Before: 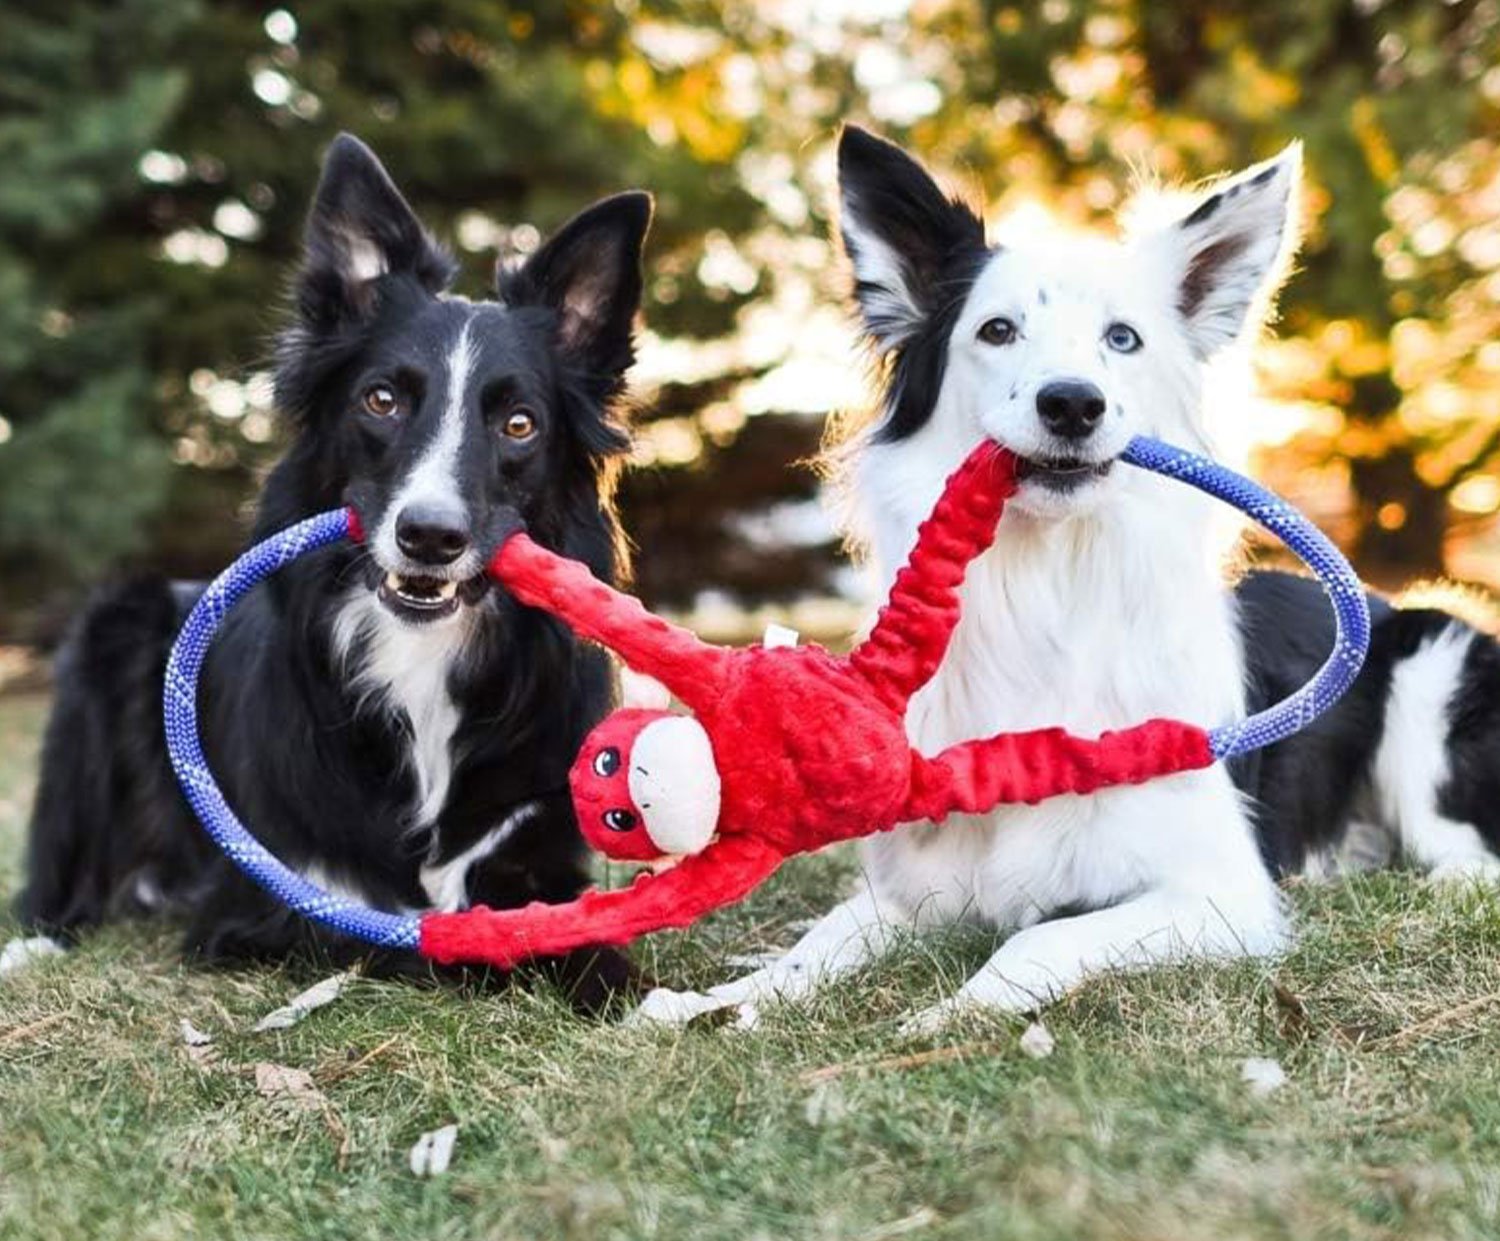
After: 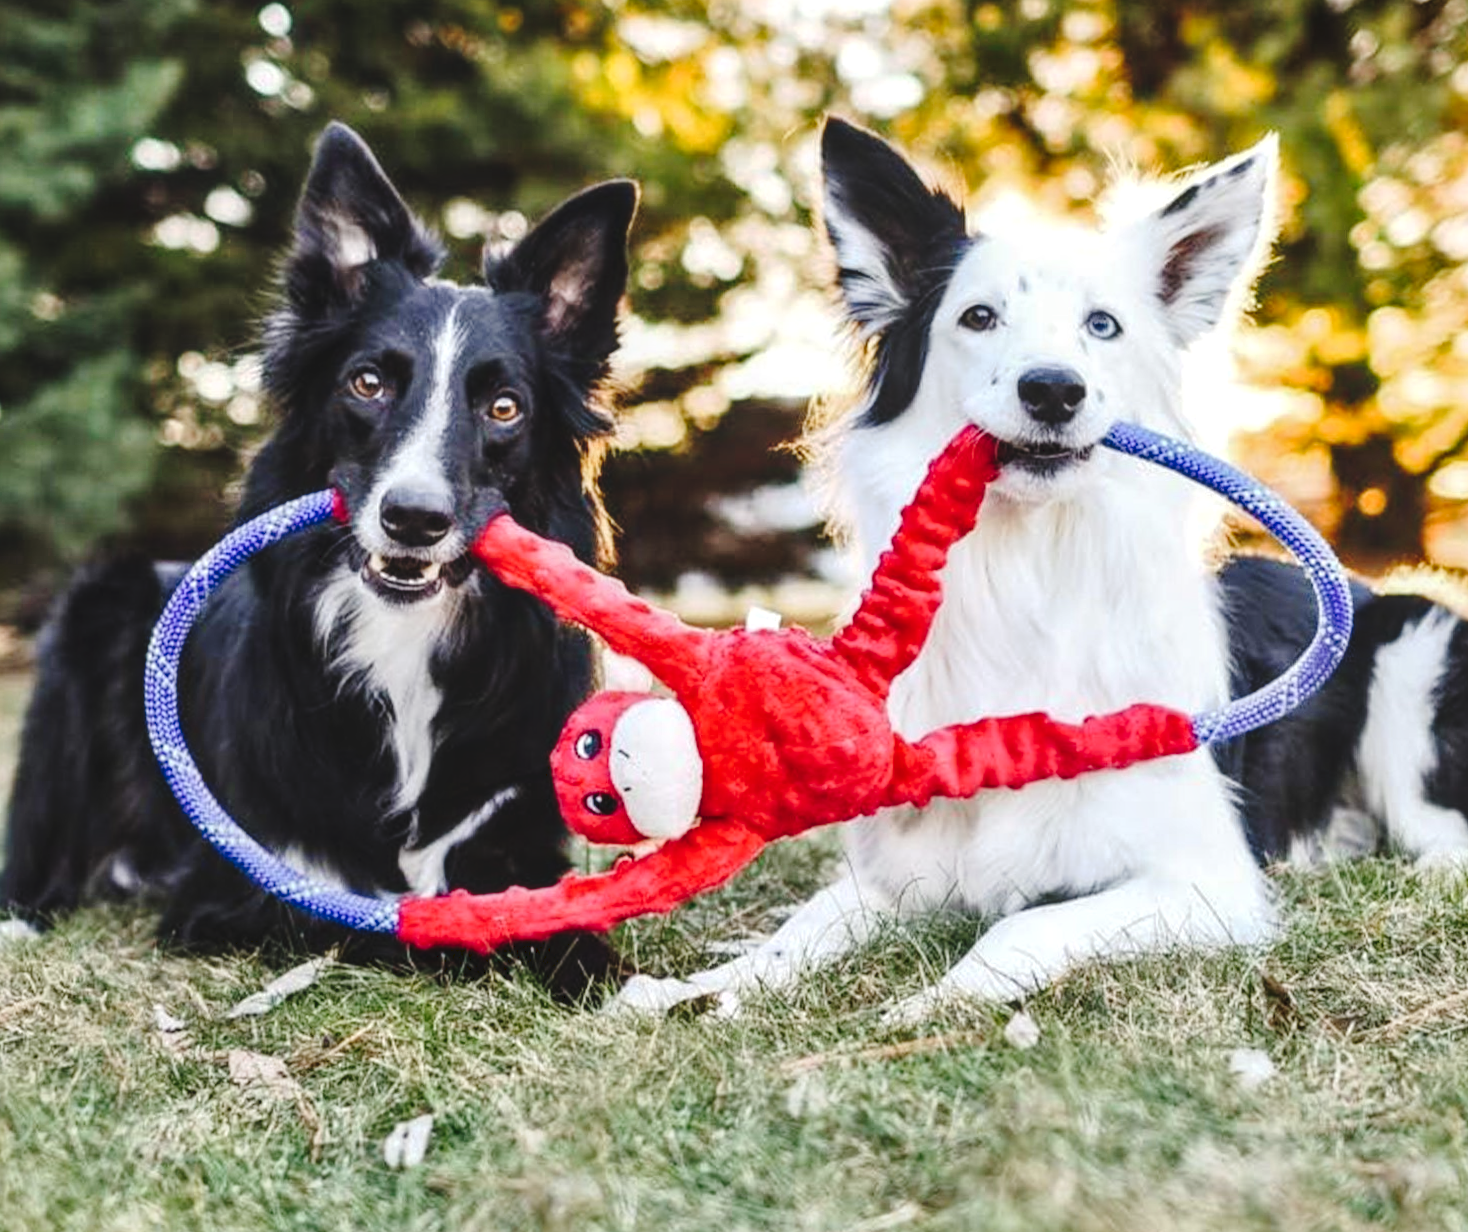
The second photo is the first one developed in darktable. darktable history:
rotate and perspective: rotation 0.226°, lens shift (vertical) -0.042, crop left 0.023, crop right 0.982, crop top 0.006, crop bottom 0.994
local contrast: detail 130%
tone curve: curves: ch0 [(0, 0) (0.003, 0.09) (0.011, 0.095) (0.025, 0.097) (0.044, 0.108) (0.069, 0.117) (0.1, 0.129) (0.136, 0.151) (0.177, 0.185) (0.224, 0.229) (0.277, 0.299) (0.335, 0.379) (0.399, 0.469) (0.468, 0.55) (0.543, 0.629) (0.623, 0.702) (0.709, 0.775) (0.801, 0.85) (0.898, 0.91) (1, 1)], preserve colors none
